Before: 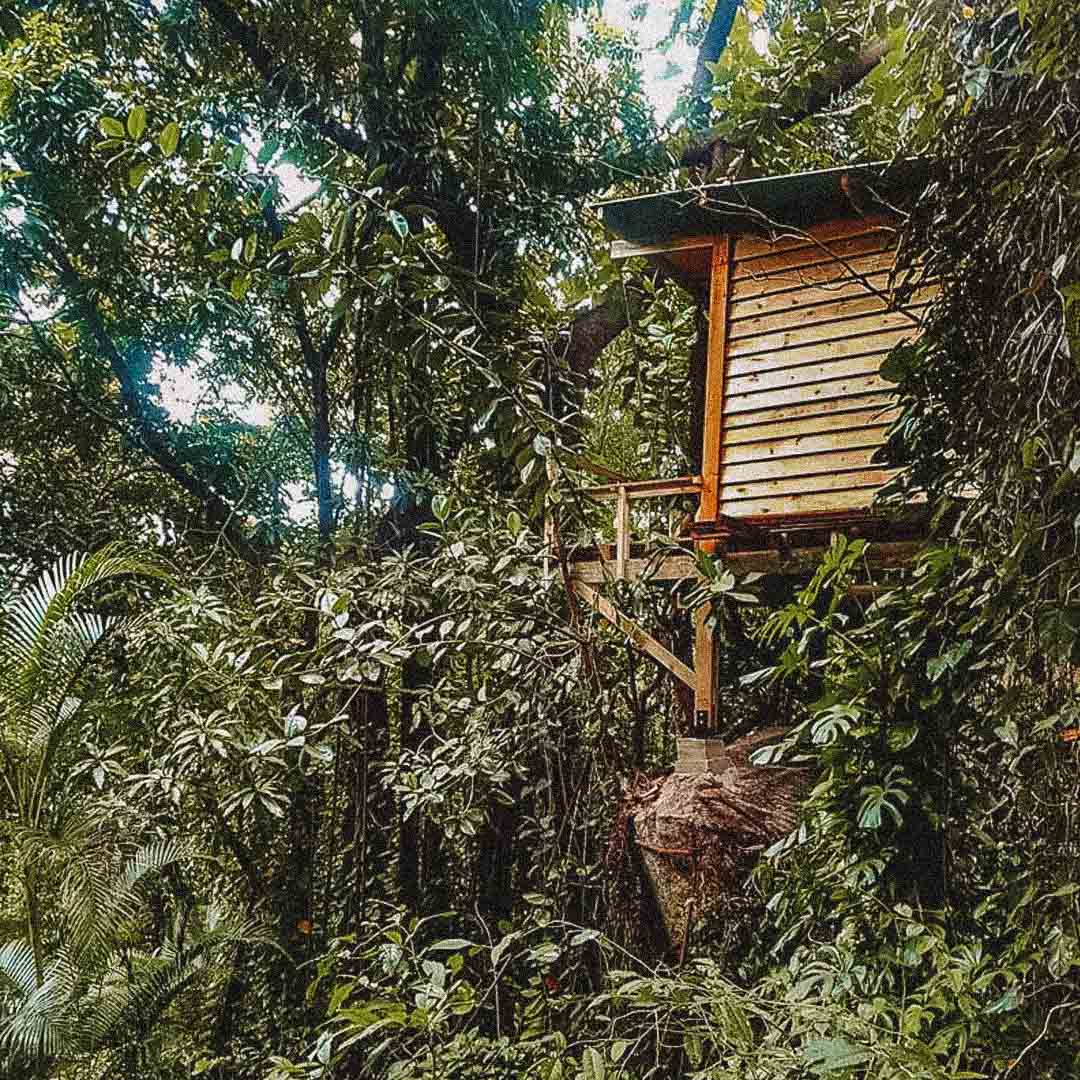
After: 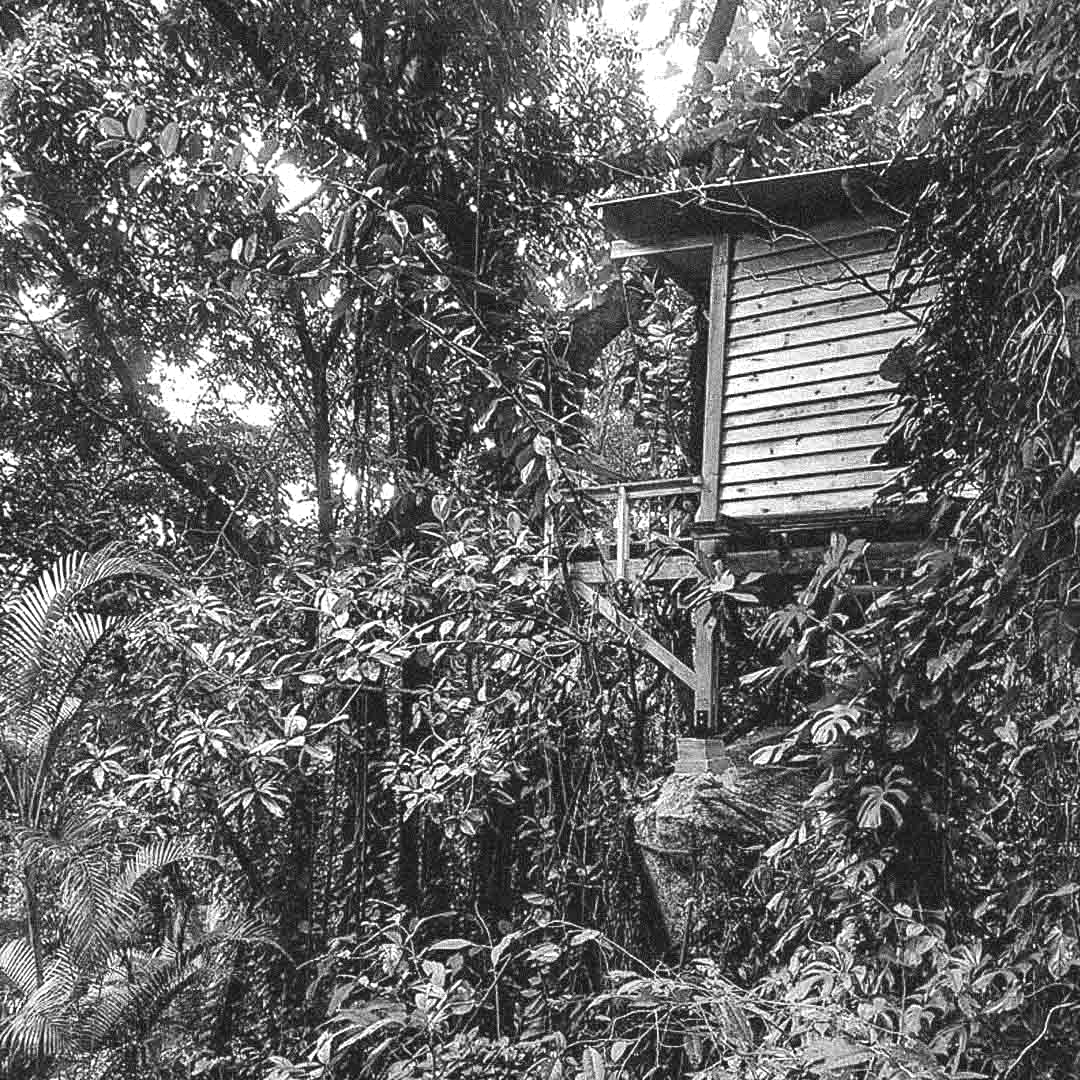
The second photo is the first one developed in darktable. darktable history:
monochrome: a 32, b 64, size 2.3
exposure: exposure 0.6 EV, compensate highlight preservation false
color balance rgb: shadows lift › chroma 9.92%, shadows lift › hue 45.12°, power › luminance 3.26%, power › hue 231.93°, global offset › luminance 0.4%, global offset › chroma 0.21%, global offset › hue 255.02°
